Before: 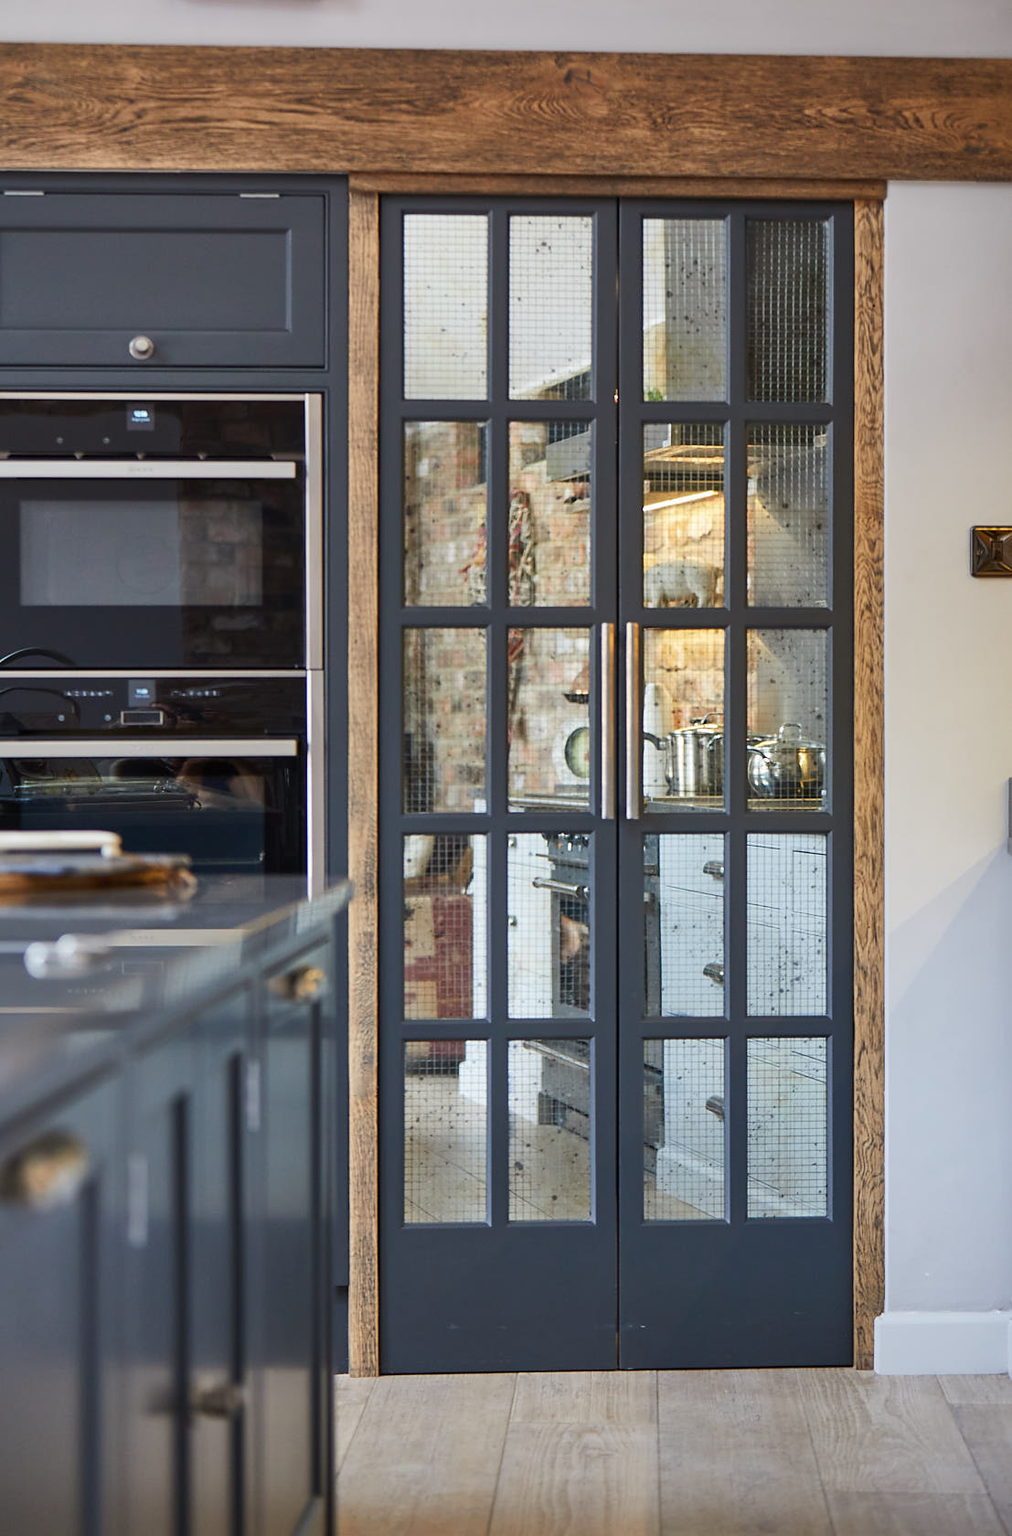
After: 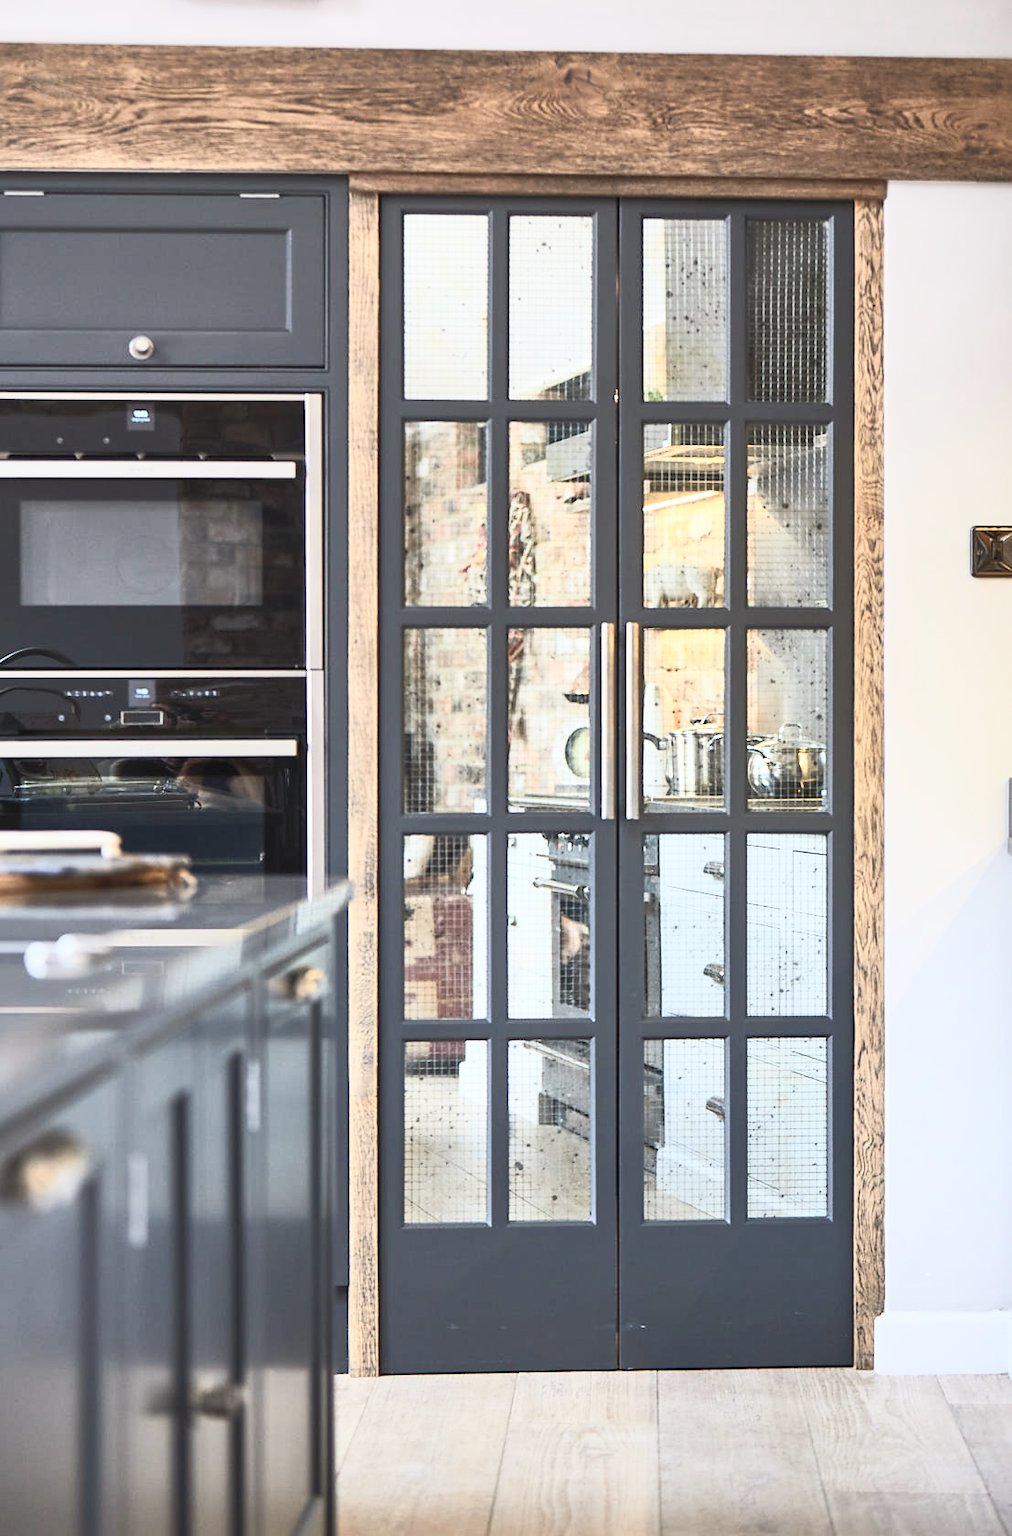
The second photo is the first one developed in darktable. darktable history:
contrast brightness saturation: contrast 0.423, brightness 0.549, saturation -0.201
